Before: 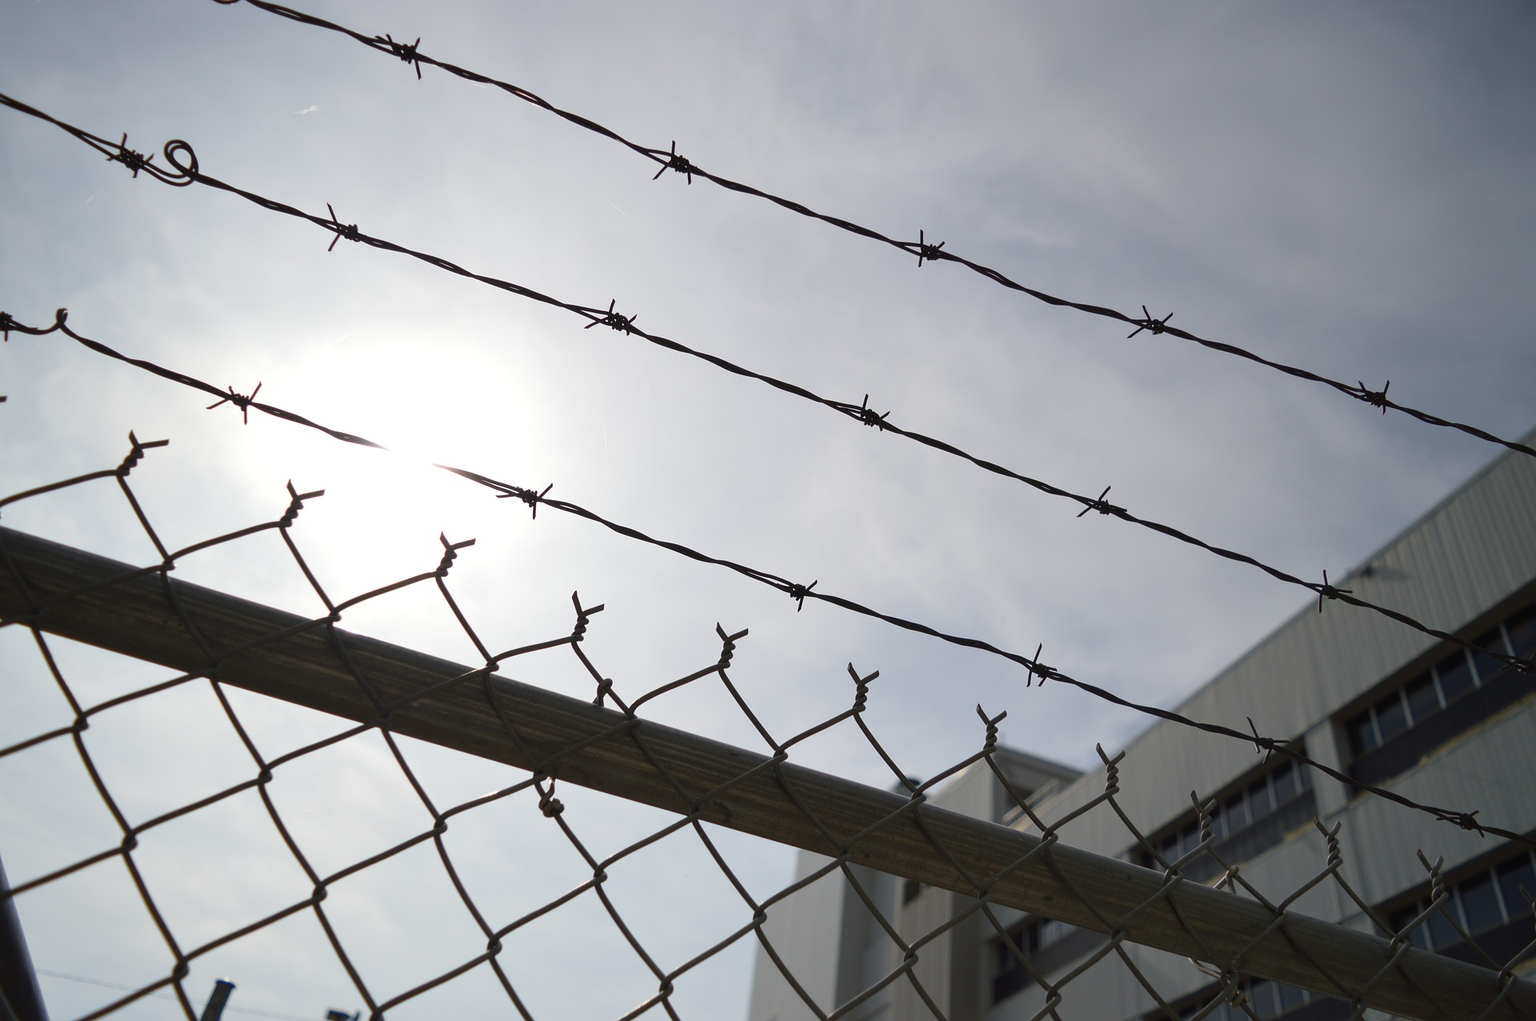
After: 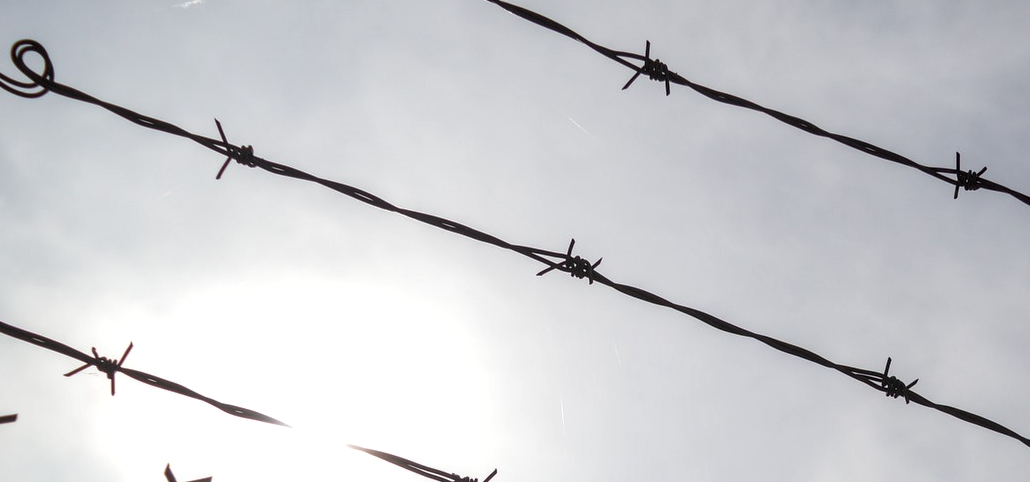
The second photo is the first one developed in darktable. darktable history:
local contrast: highlights 35%, detail 135%
crop: left 10.121%, top 10.631%, right 36.218%, bottom 51.526%
levels: levels [0.026, 0.507, 0.987]
